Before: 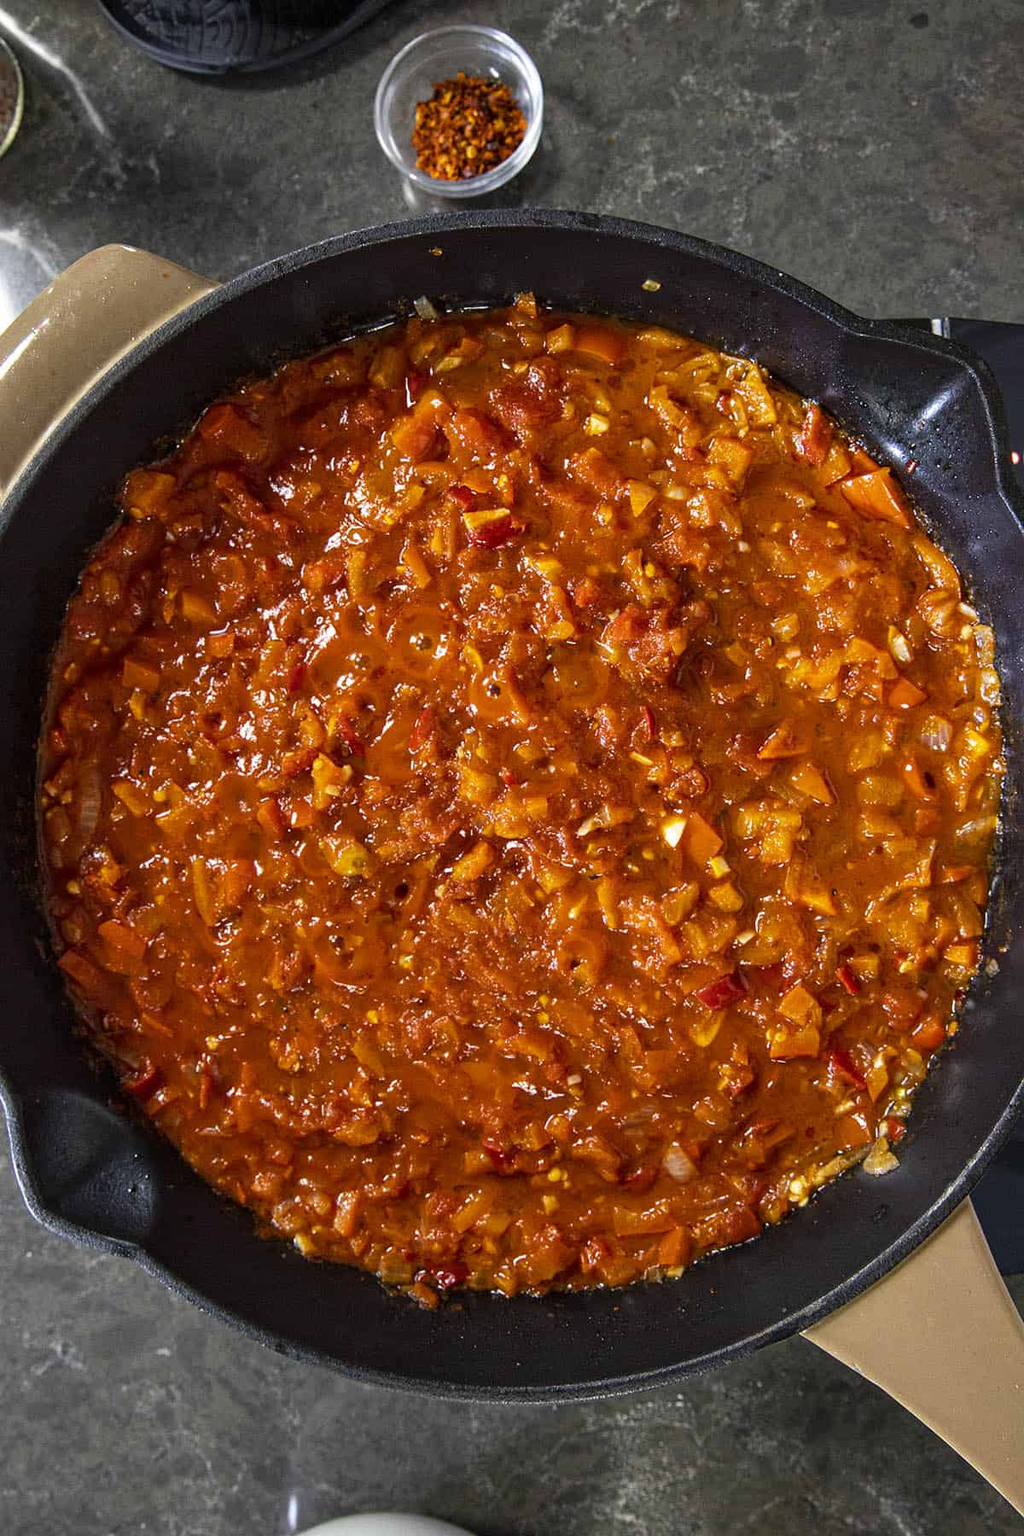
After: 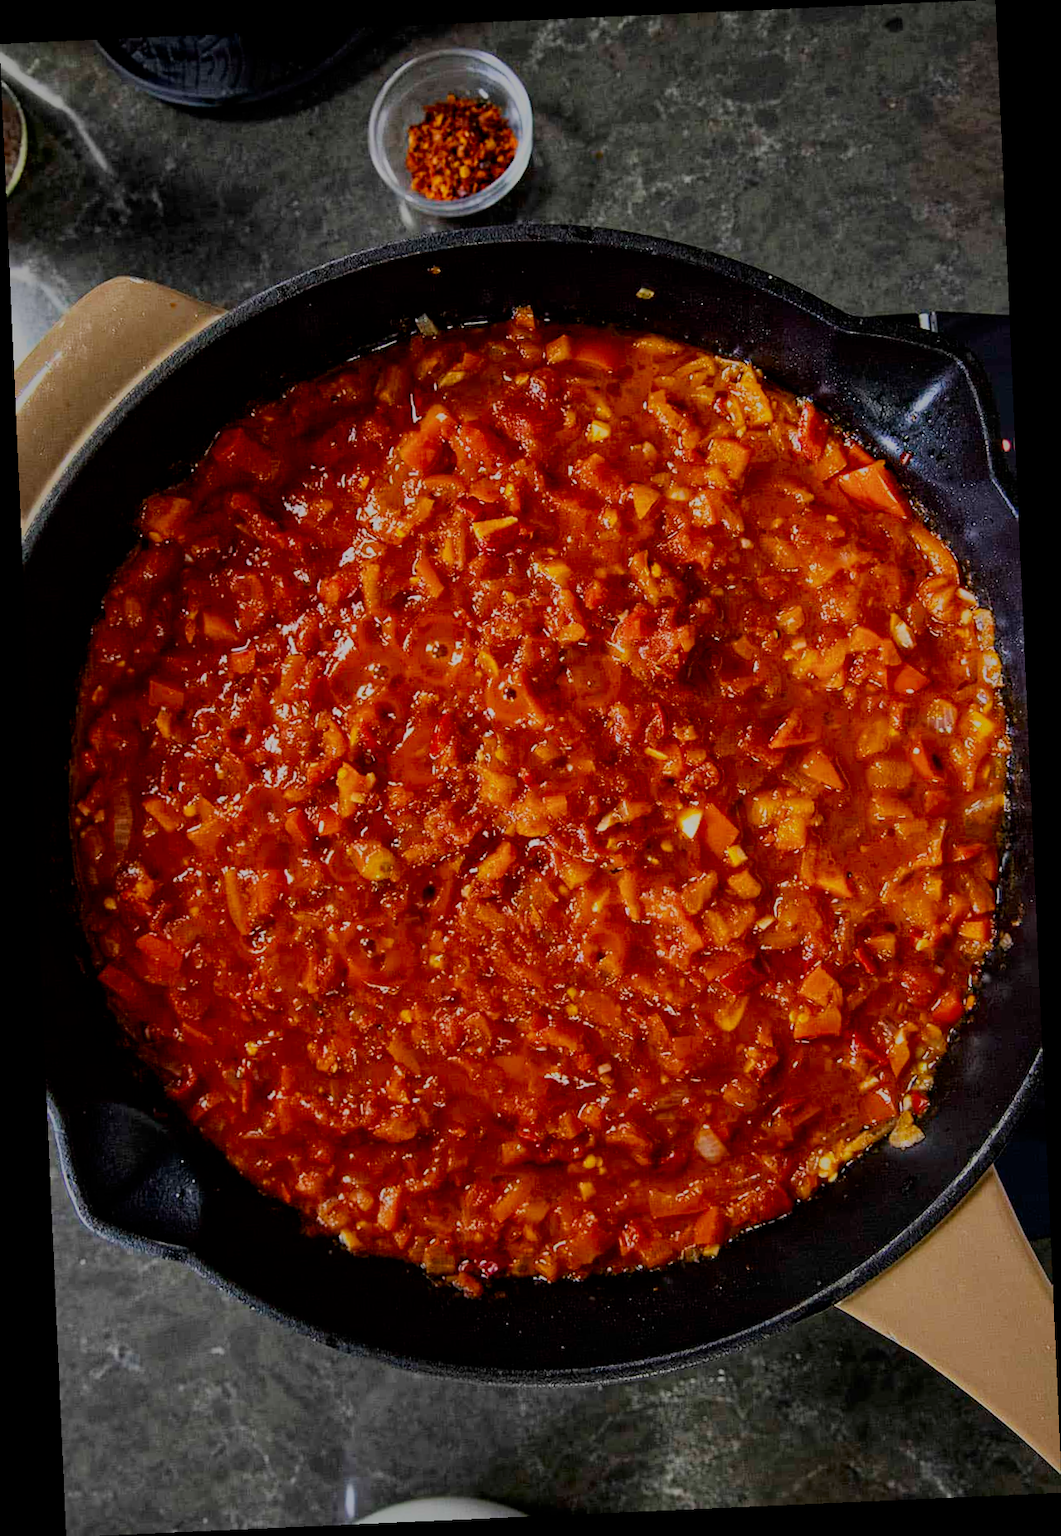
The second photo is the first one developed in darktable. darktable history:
color balance: mode lift, gamma, gain (sRGB), lift [0.97, 1, 1, 1], gamma [1.03, 1, 1, 1]
filmic rgb: black relative exposure -7.65 EV, white relative exposure 4.56 EV, hardness 3.61
rotate and perspective: rotation -2.56°, automatic cropping off
shadows and highlights: shadows 25, highlights -70
contrast brightness saturation: contrast 0.07, brightness -0.13, saturation 0.06
